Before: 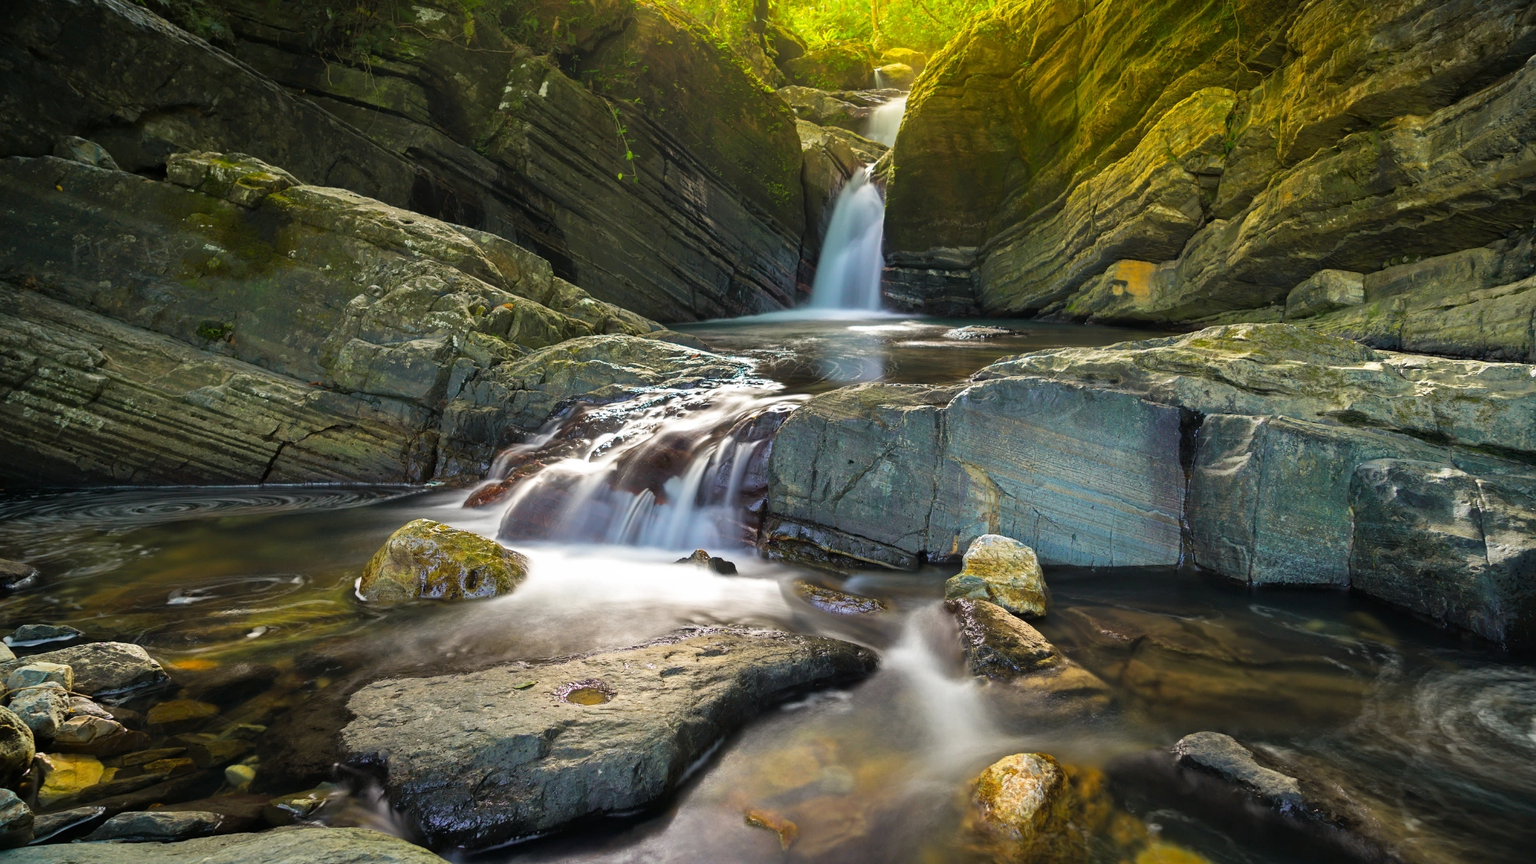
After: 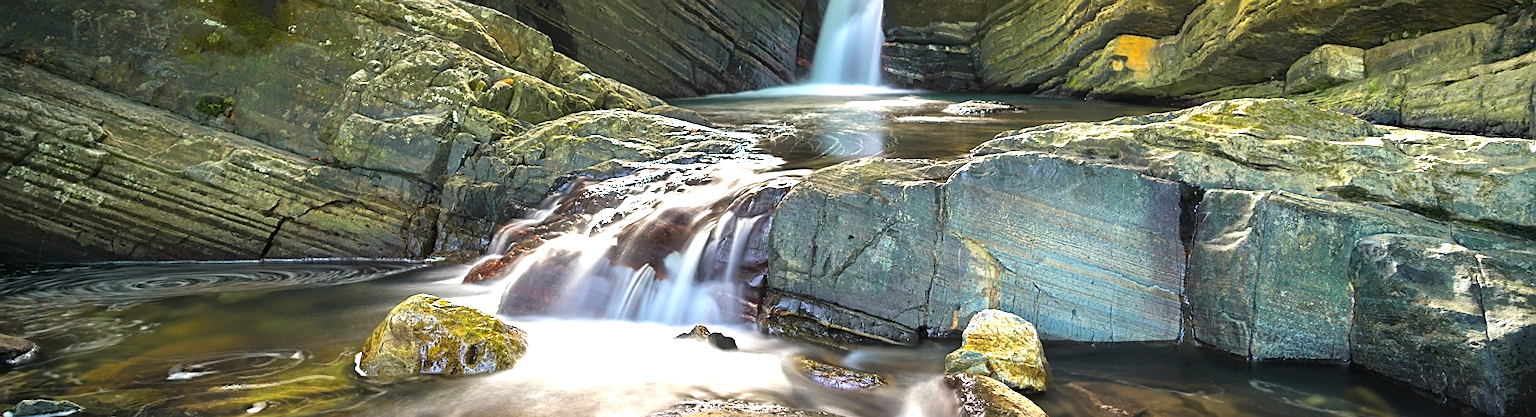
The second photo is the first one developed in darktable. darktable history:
sharpen: on, module defaults
exposure: exposure 0.943 EV, compensate highlight preservation false
crop and rotate: top 26.056%, bottom 25.543%
